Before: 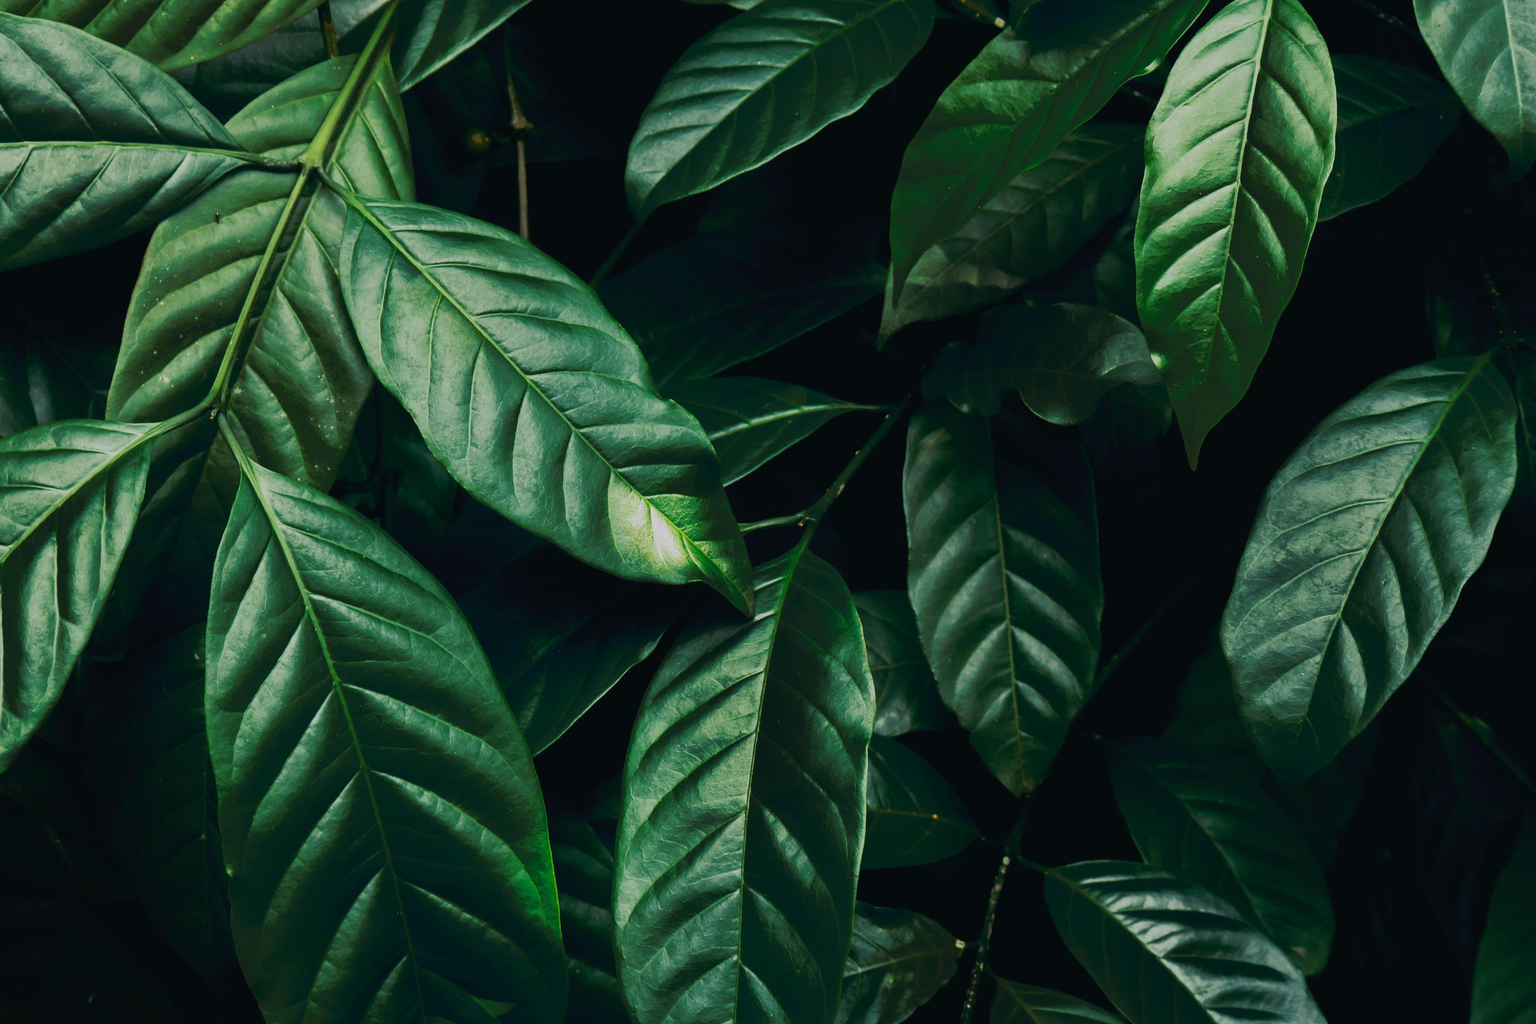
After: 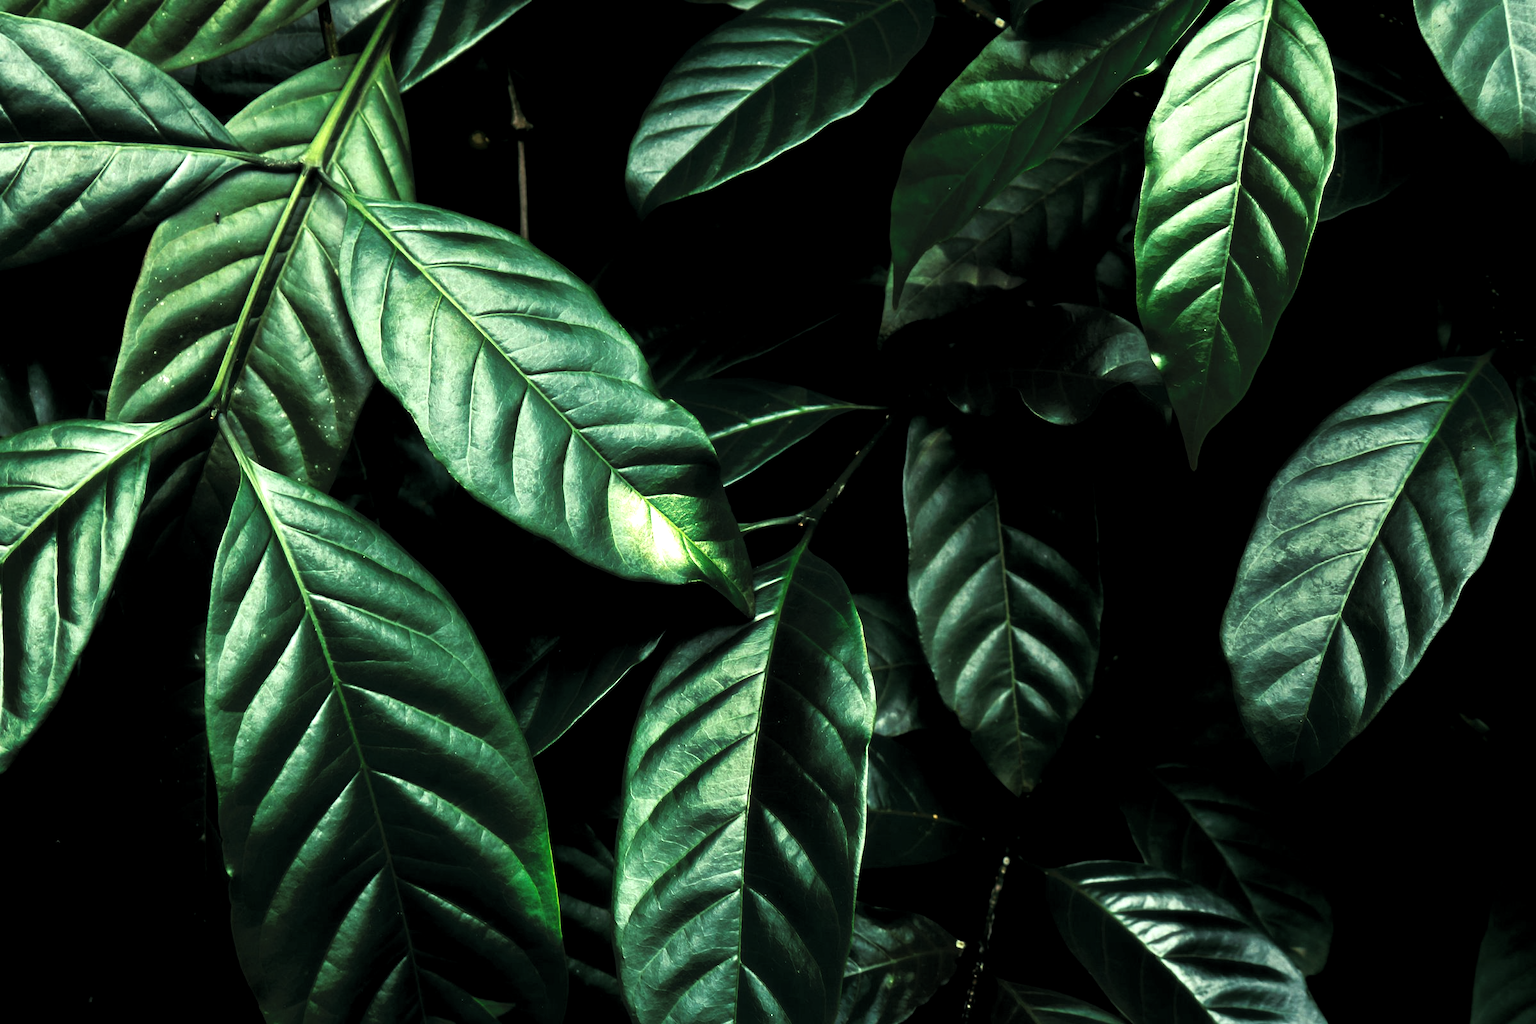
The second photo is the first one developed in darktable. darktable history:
haze removal: strength -0.095, compatibility mode true, adaptive false
levels: levels [0.129, 0.519, 0.867]
exposure: black level correction 0, exposure 0.693 EV, compensate exposure bias true, compensate highlight preservation false
